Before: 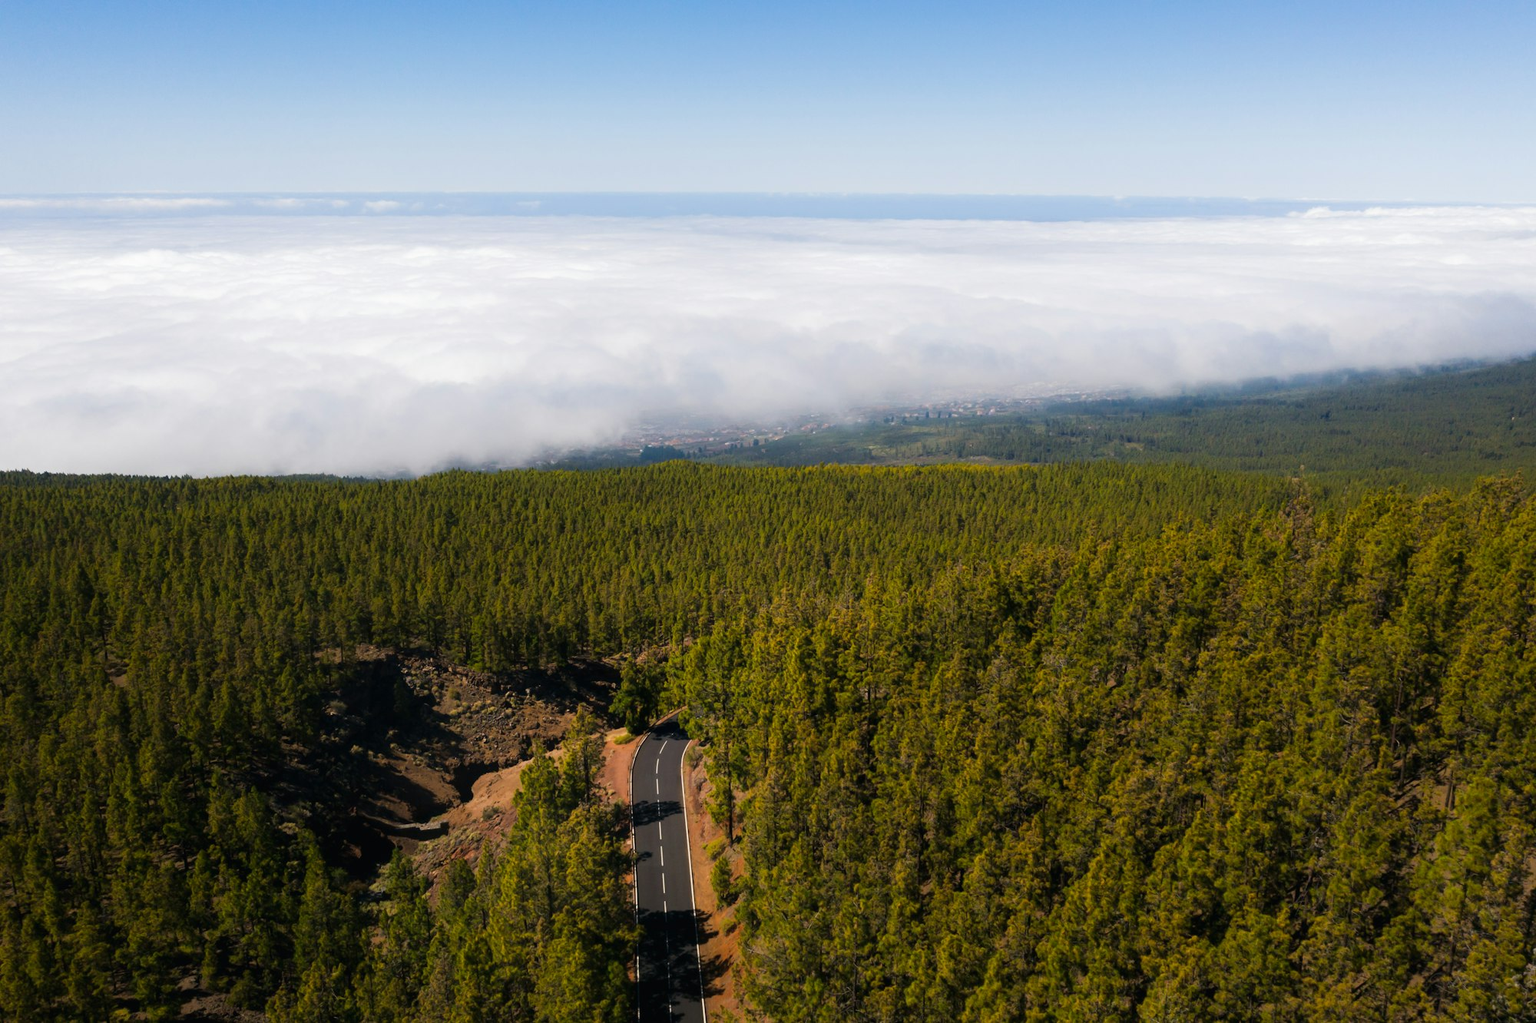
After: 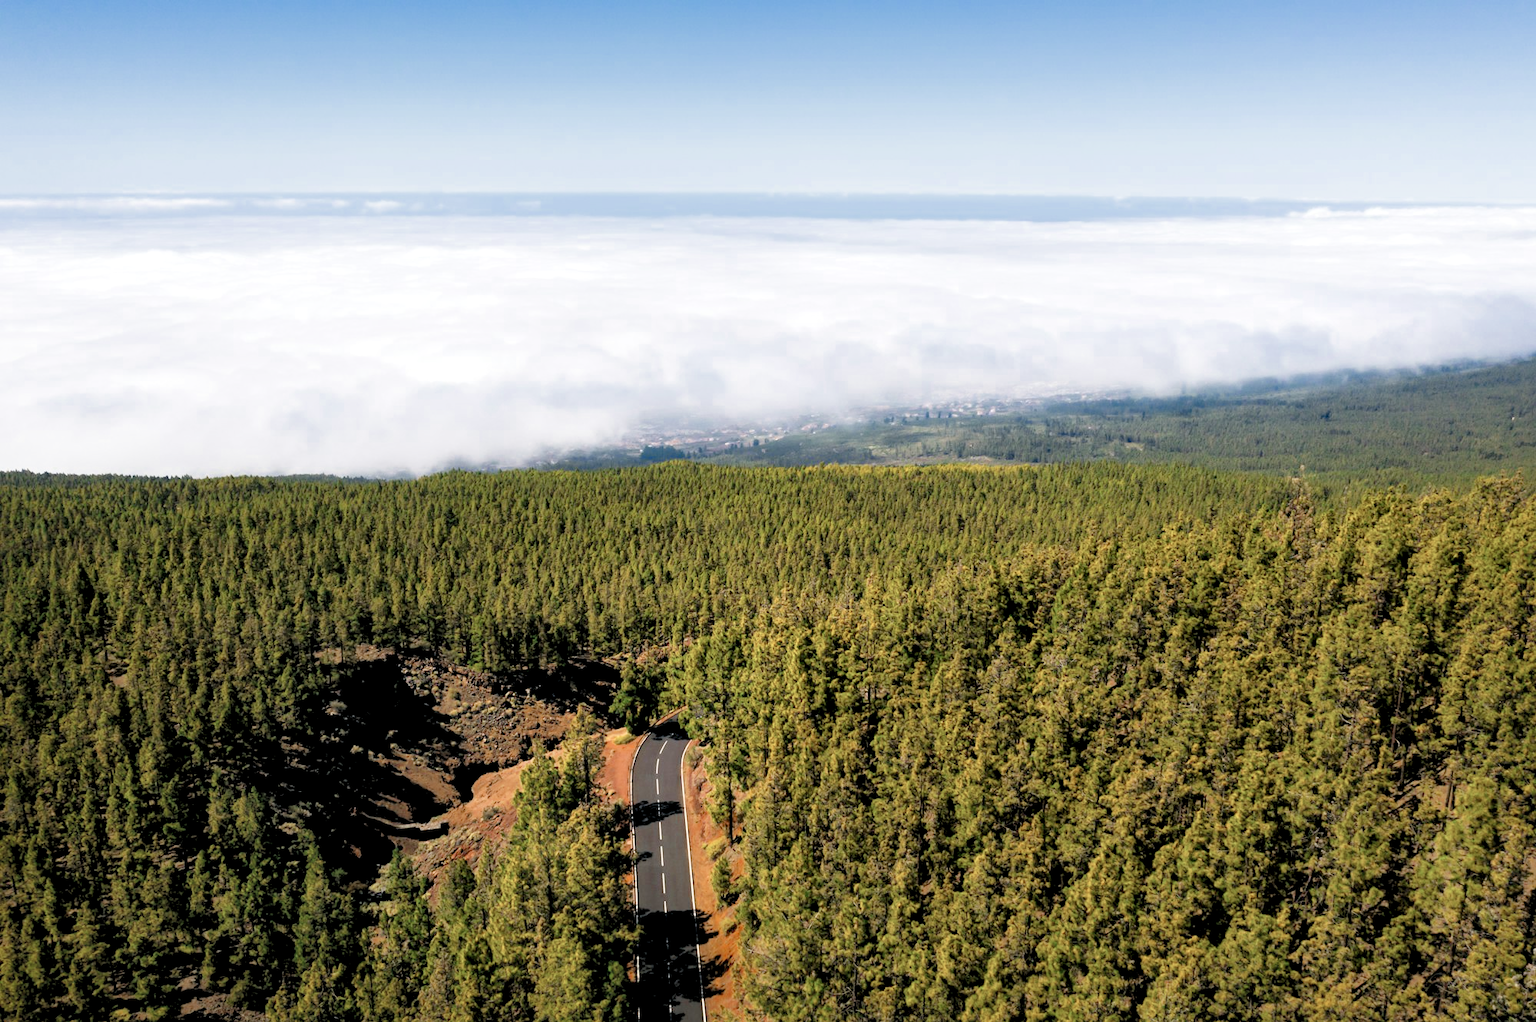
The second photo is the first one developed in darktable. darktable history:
shadows and highlights: shadows -0.223, highlights 41.62
levels: gray 50.79%, levels [0.072, 0.414, 0.976]
color zones: curves: ch0 [(0, 0.5) (0.125, 0.4) (0.25, 0.5) (0.375, 0.4) (0.5, 0.4) (0.625, 0.35) (0.75, 0.35) (0.875, 0.5)]; ch1 [(0, 0.35) (0.125, 0.45) (0.25, 0.35) (0.375, 0.35) (0.5, 0.35) (0.625, 0.35) (0.75, 0.45) (0.875, 0.35)]; ch2 [(0, 0.6) (0.125, 0.5) (0.25, 0.5) (0.375, 0.6) (0.5, 0.6) (0.625, 0.5) (0.75, 0.5) (0.875, 0.5)]
local contrast: mode bilateral grid, contrast 25, coarseness 60, detail 151%, midtone range 0.2
